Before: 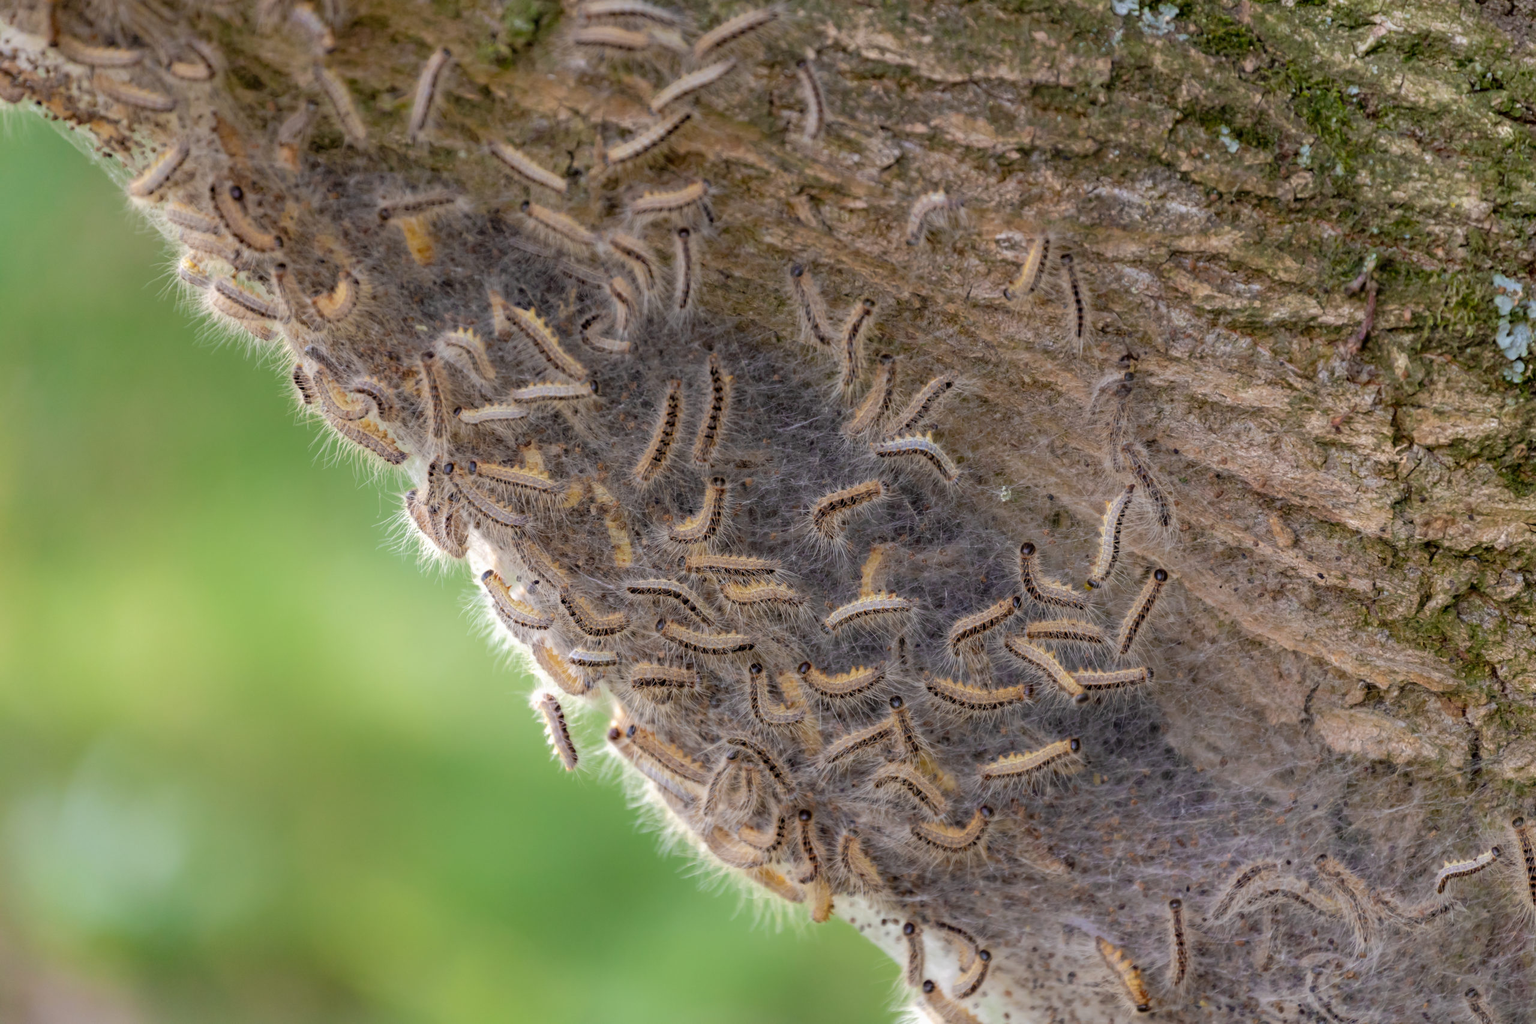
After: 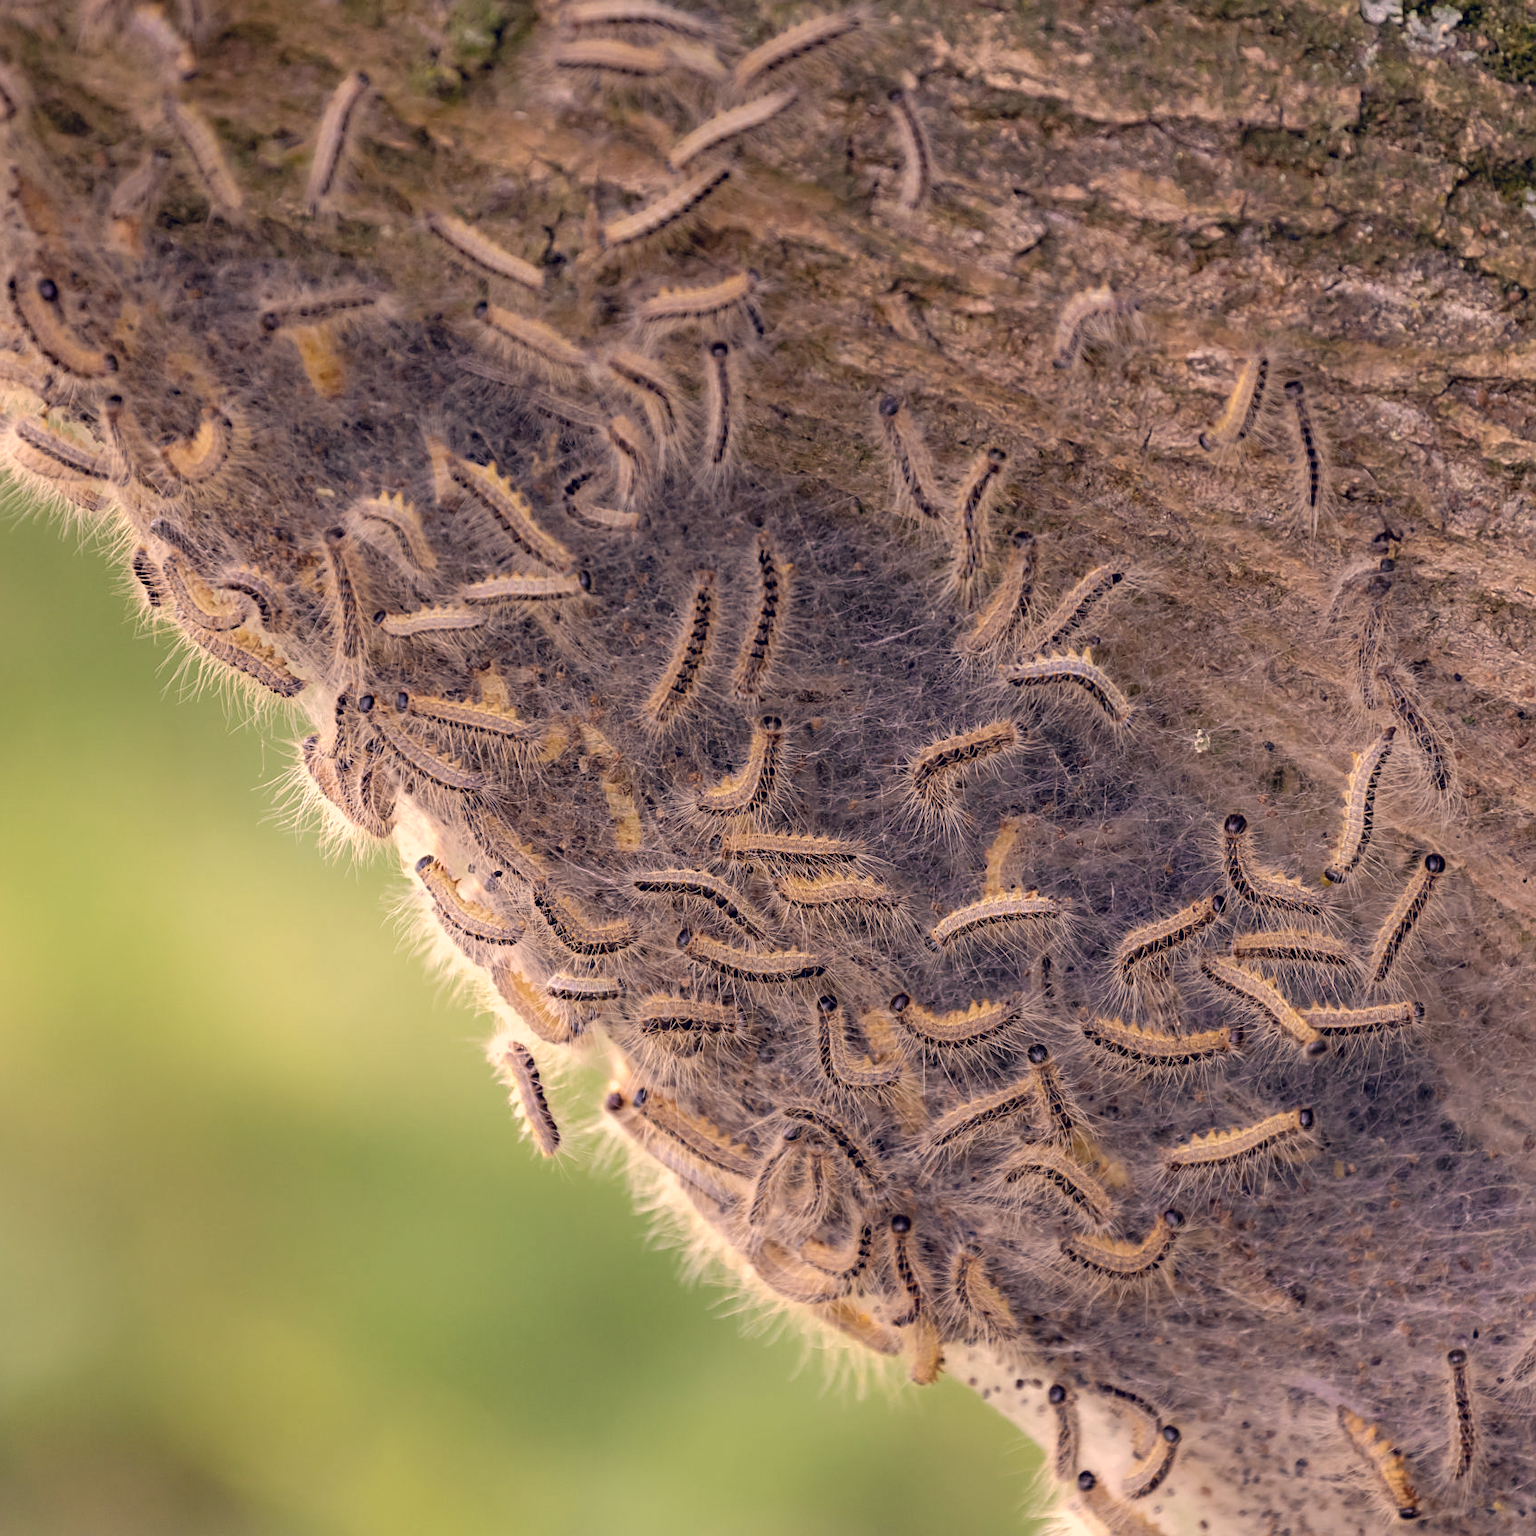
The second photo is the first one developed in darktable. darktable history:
crop and rotate: left 13.342%, right 19.991%
sharpen: radius 1.967
contrast brightness saturation: contrast 0.1, brightness 0.03, saturation 0.09
color correction: highlights a* 19.59, highlights b* 27.49, shadows a* 3.46, shadows b* -17.28, saturation 0.73
